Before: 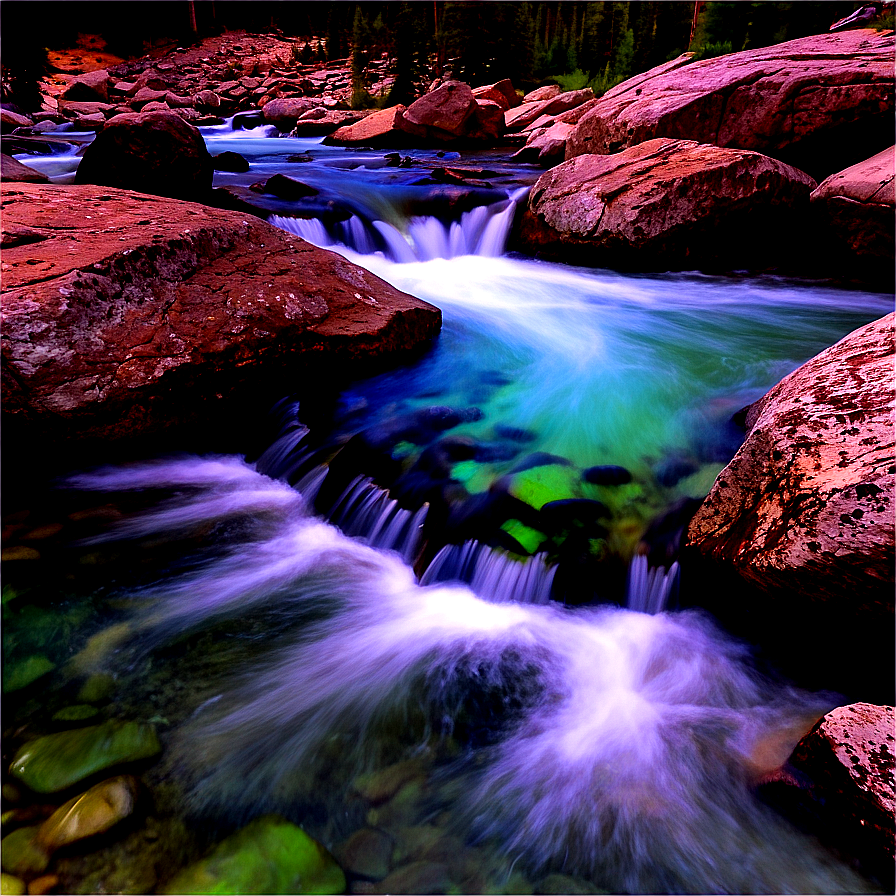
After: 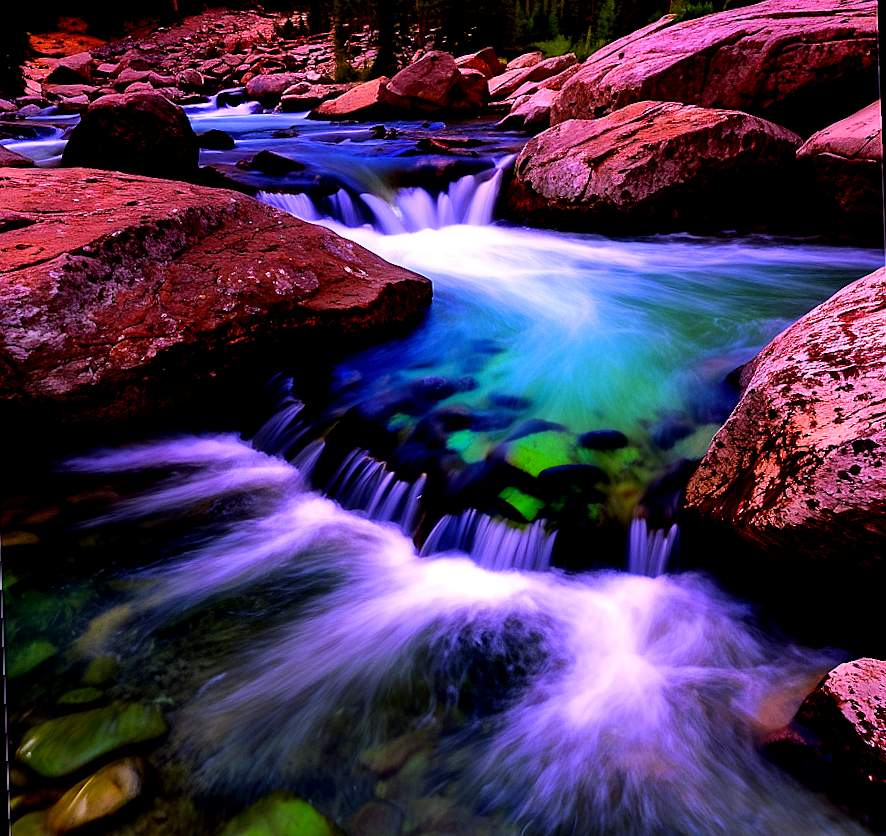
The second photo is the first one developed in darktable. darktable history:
rotate and perspective: rotation -2°, crop left 0.022, crop right 0.978, crop top 0.049, crop bottom 0.951
white balance: red 1.066, blue 1.119
